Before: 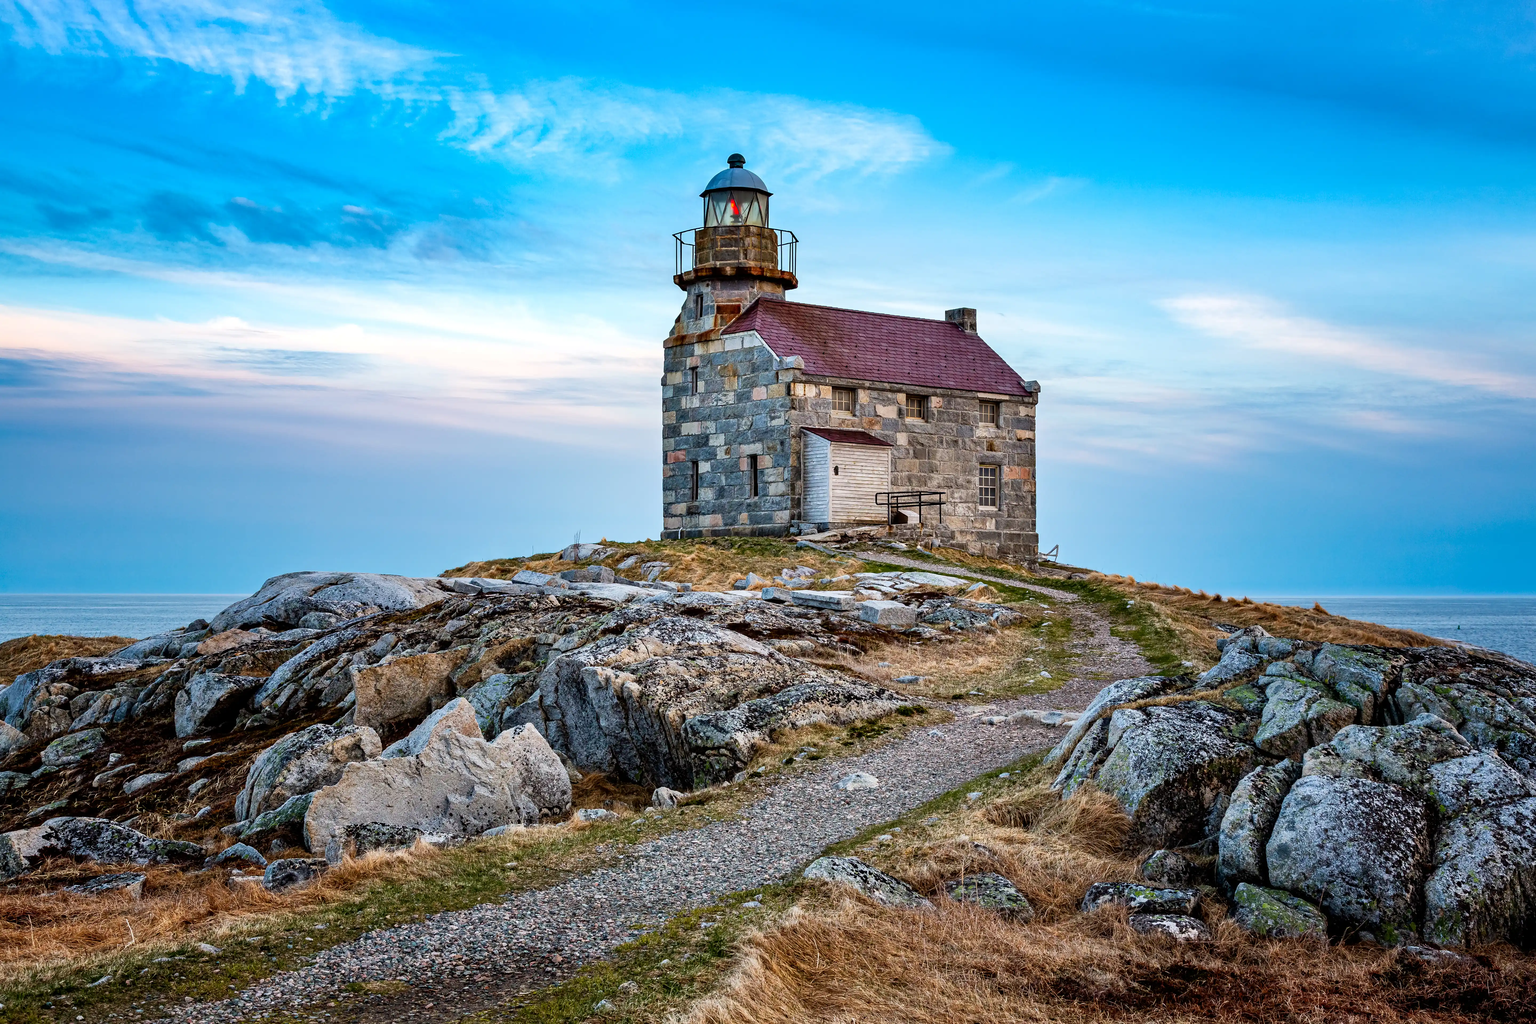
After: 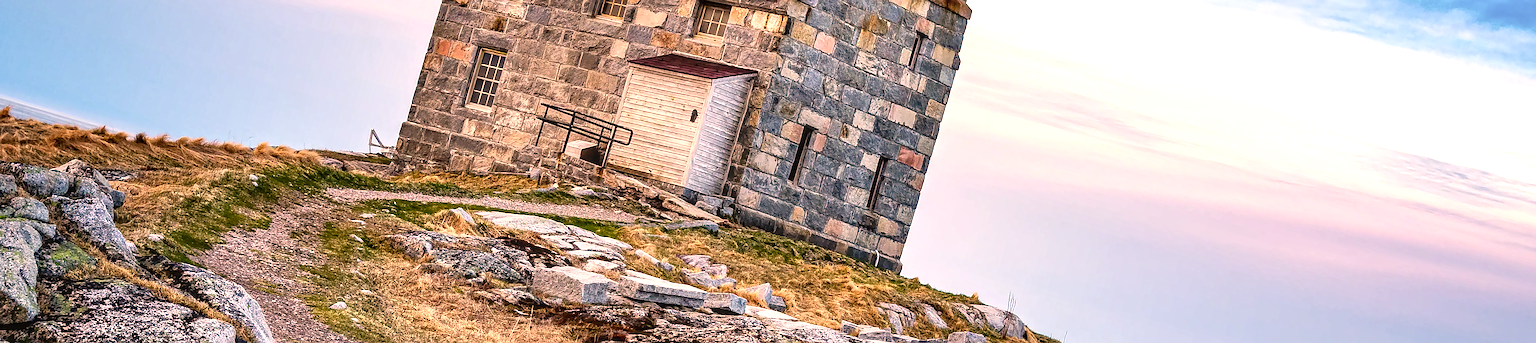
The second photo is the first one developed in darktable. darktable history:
local contrast: on, module defaults
color correction: highlights a* 17.88, highlights b* 18.79
crop and rotate: angle 16.12°, top 30.835%, bottom 35.653%
exposure: black level correction -0.002, exposure 0.54 EV, compensate highlight preservation false
sharpen: on, module defaults
